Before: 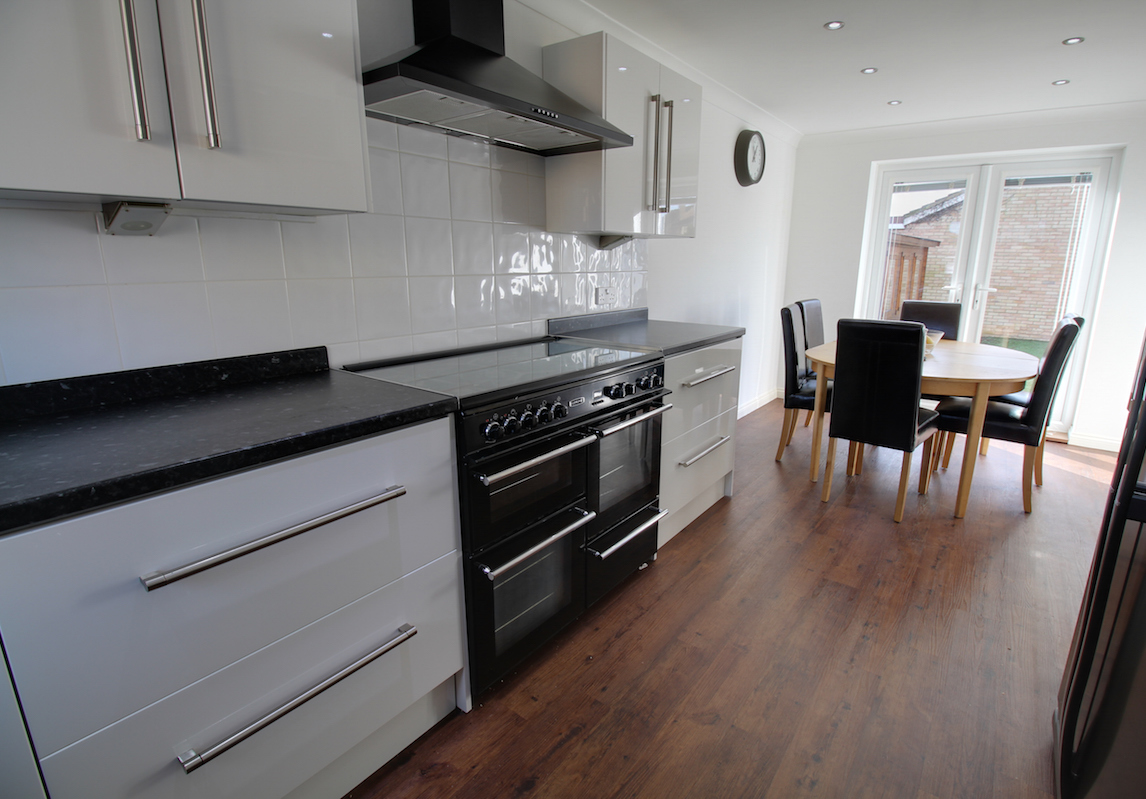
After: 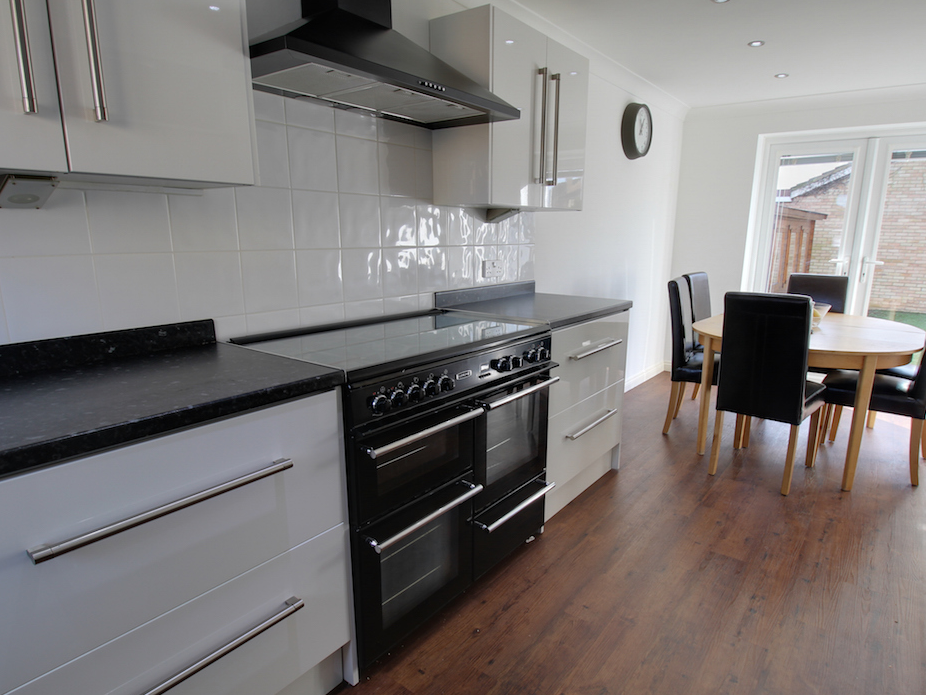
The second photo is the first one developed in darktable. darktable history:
crop: left 9.929%, top 3.475%, right 9.188%, bottom 9.529%
white balance: emerald 1
